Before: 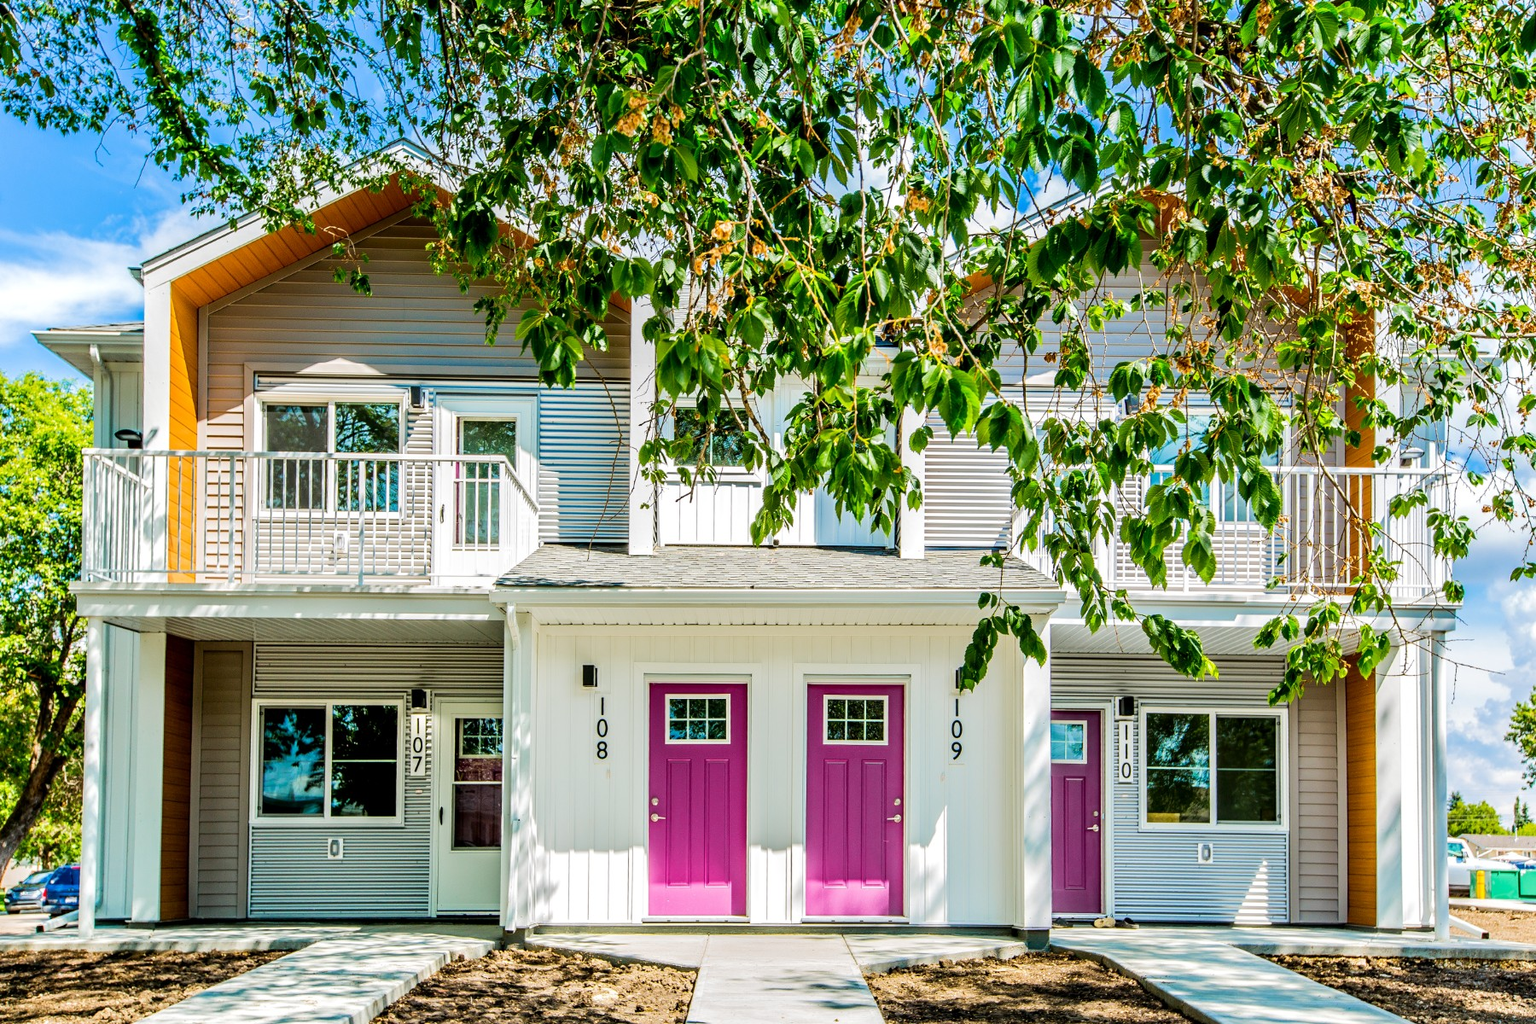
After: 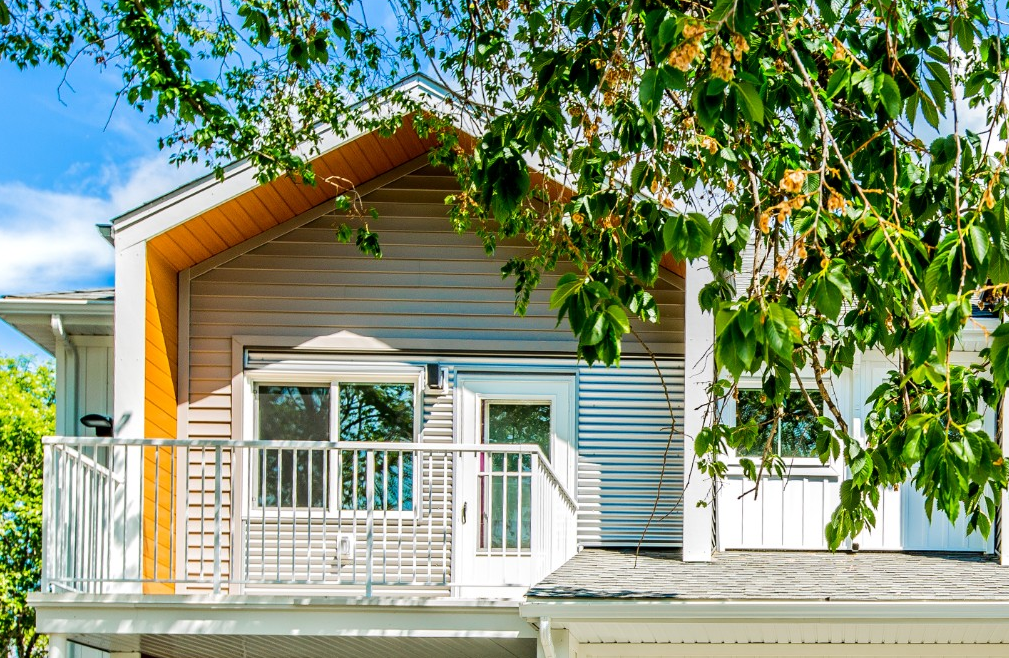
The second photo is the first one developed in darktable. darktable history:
crop and rotate: left 3.022%, top 7.427%, right 40.914%, bottom 37.683%
